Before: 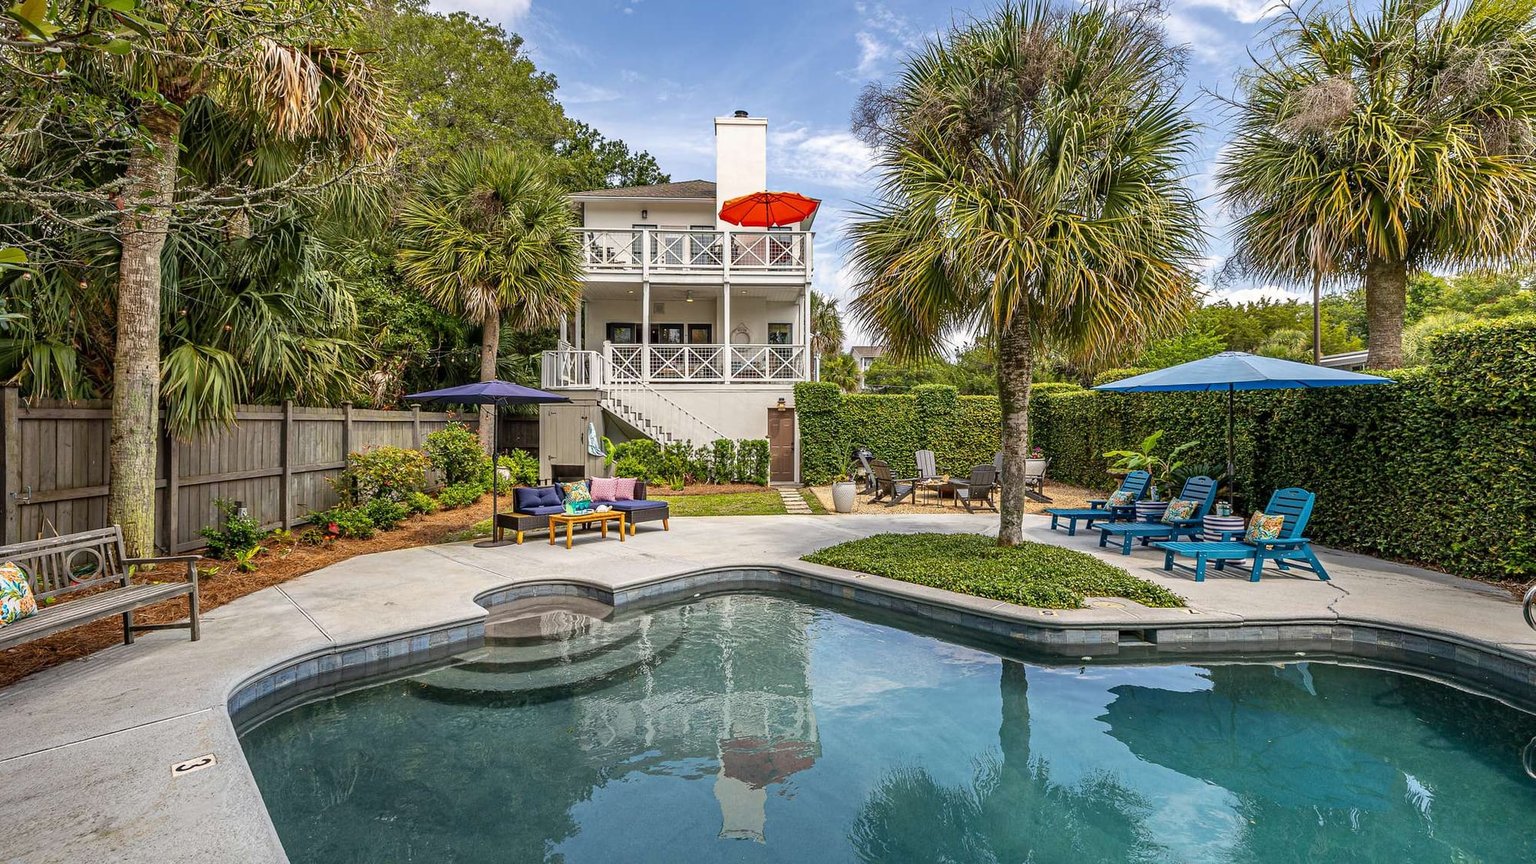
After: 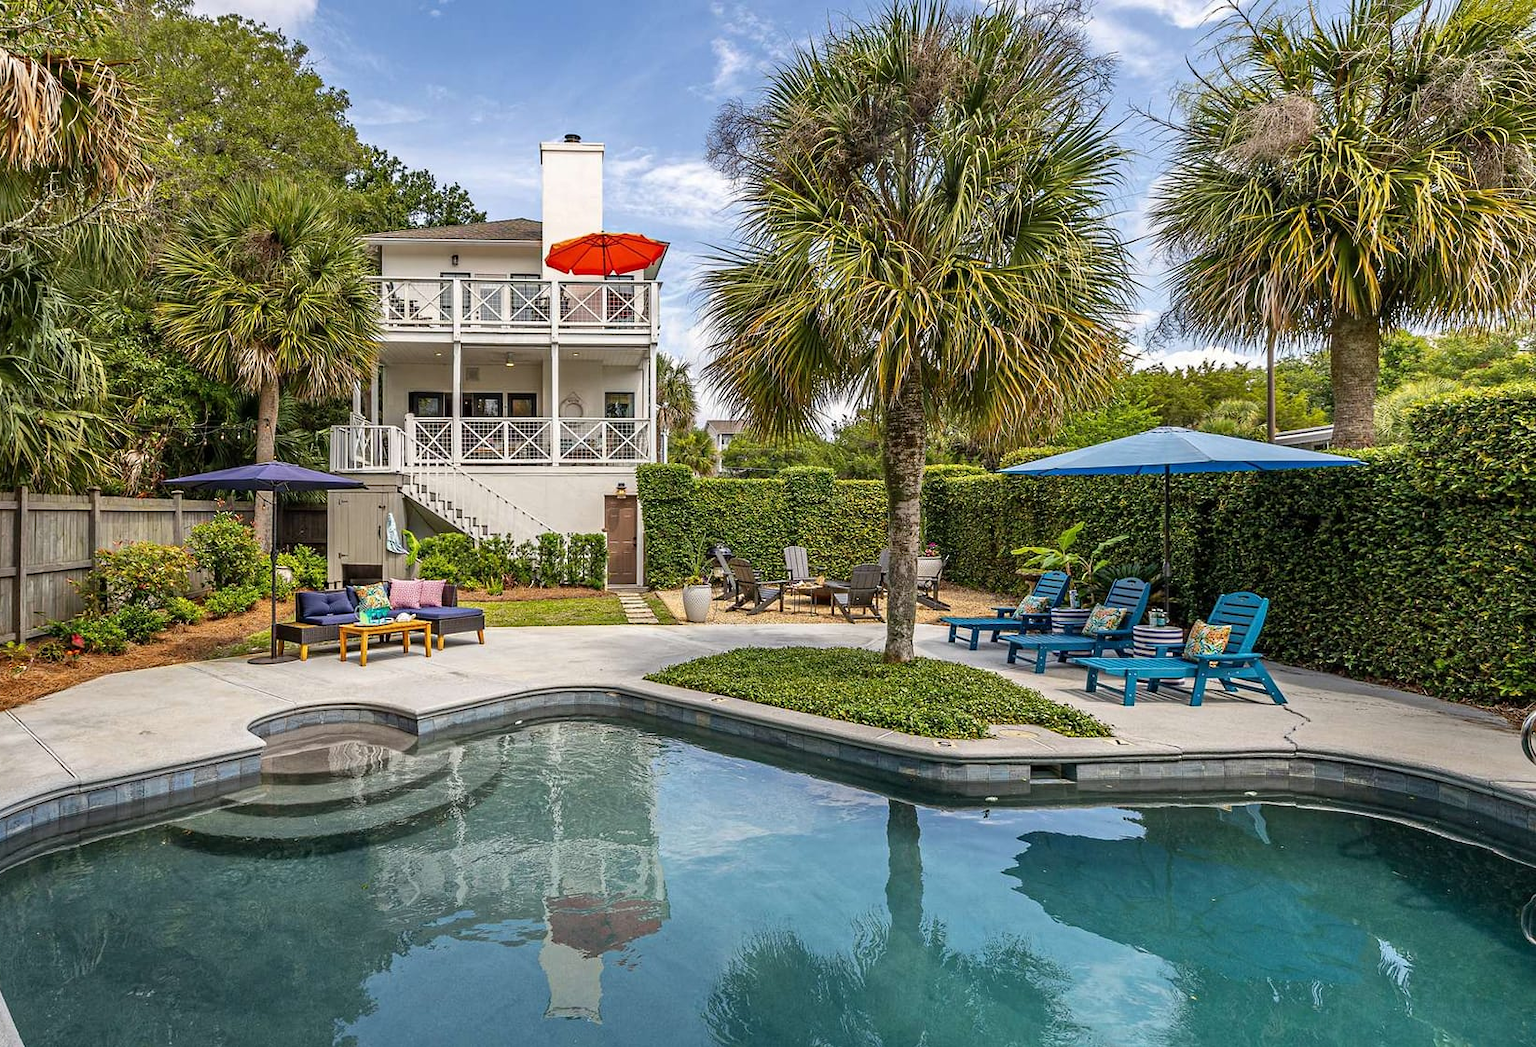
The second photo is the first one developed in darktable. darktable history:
sharpen: radius 5.325, amount 0.312, threshold 26.433
crop: left 17.582%, bottom 0.031%
